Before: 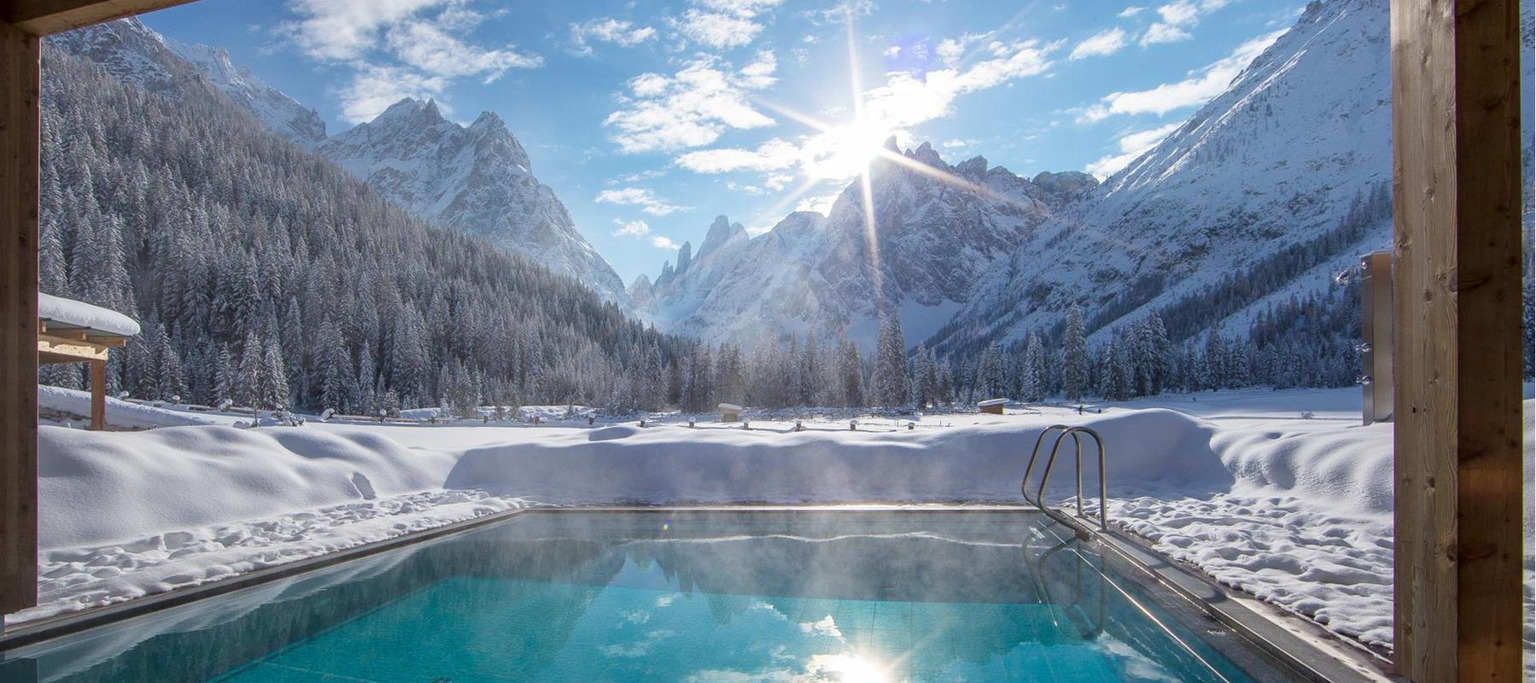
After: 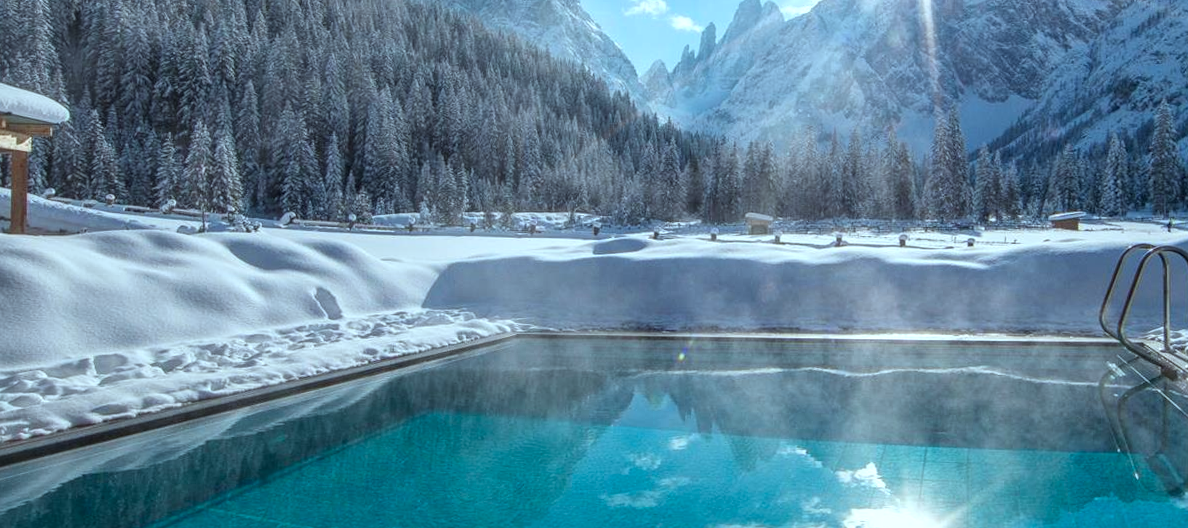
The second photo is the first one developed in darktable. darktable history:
color correction: highlights a* -10.04, highlights b* -10.37
local contrast: detail 130%
white balance: red 1, blue 1
crop and rotate: angle -0.82°, left 3.85%, top 31.828%, right 27.992%
